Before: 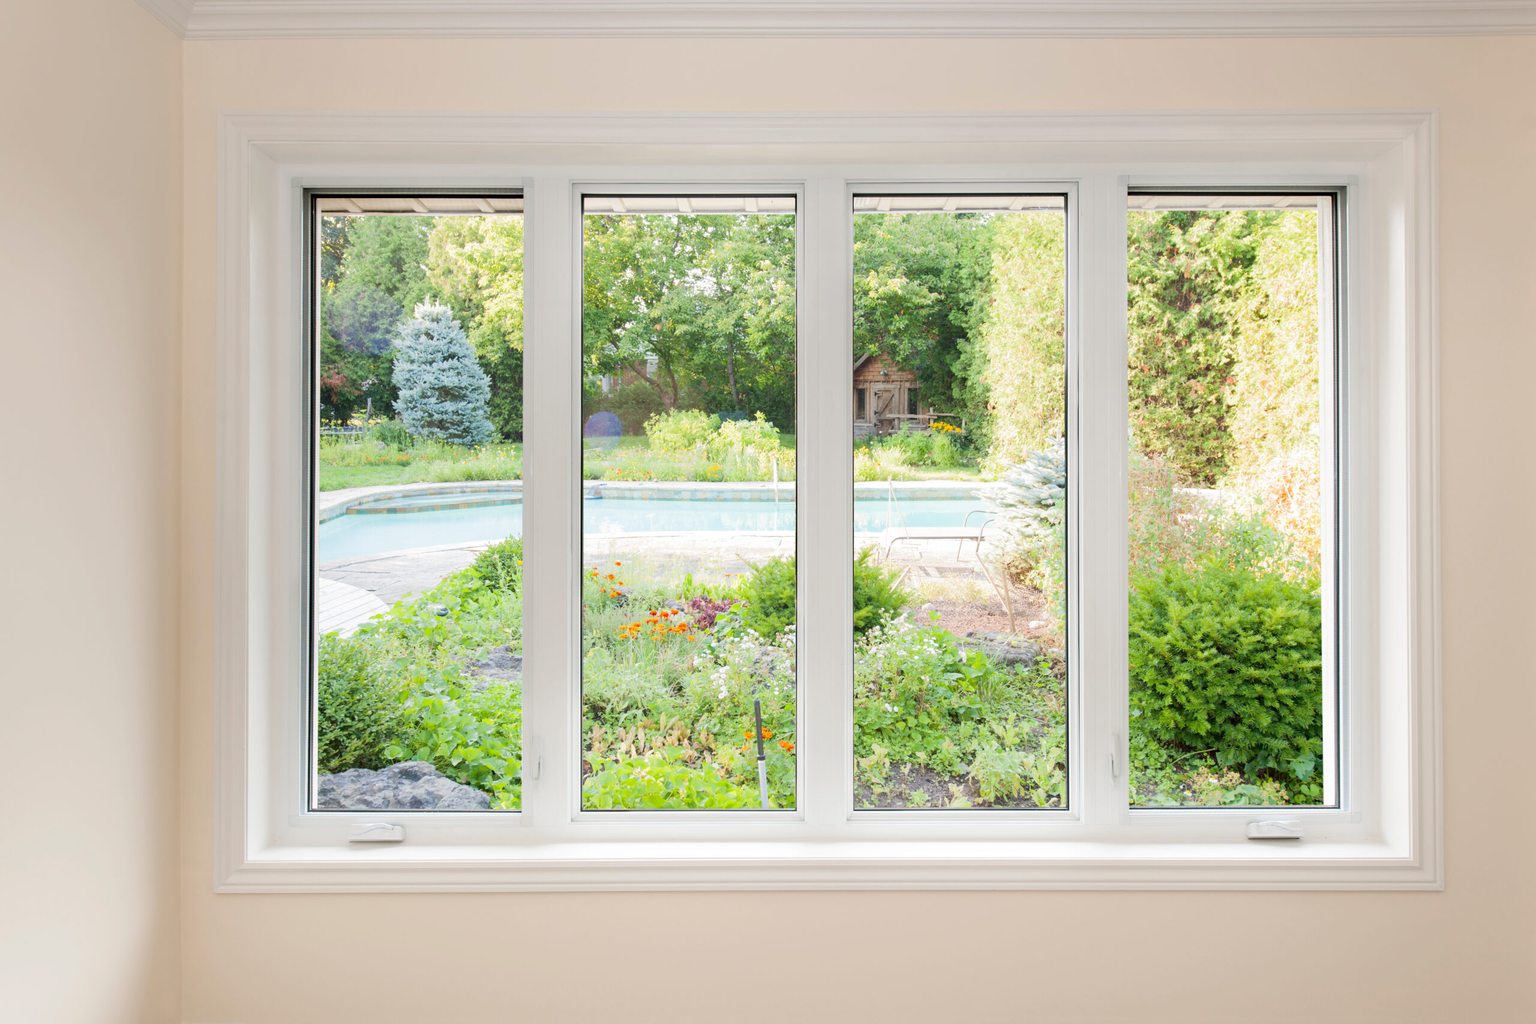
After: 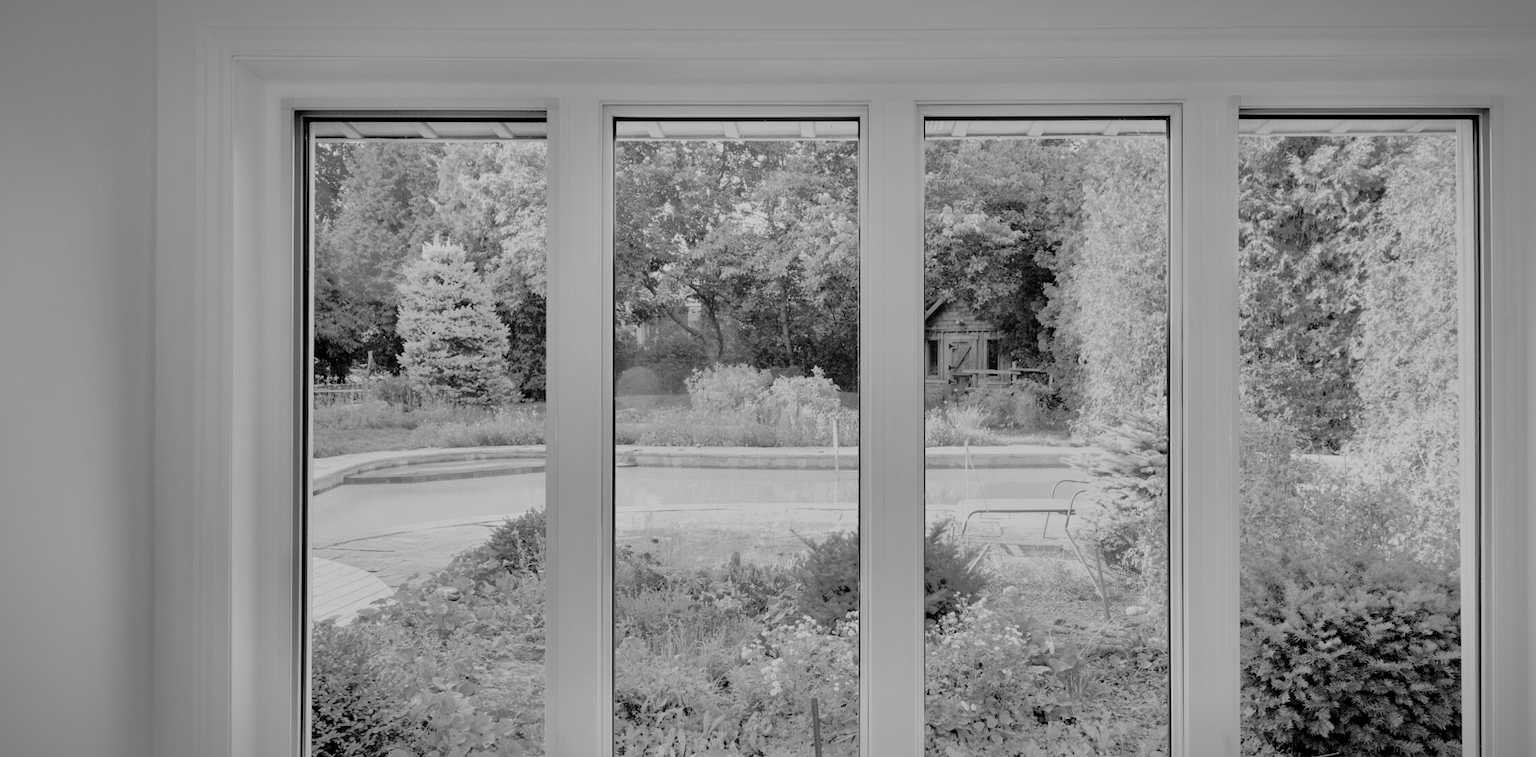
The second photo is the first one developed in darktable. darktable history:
velvia: on, module defaults
color correction: saturation 0.99
color calibration: output gray [0.21, 0.42, 0.37, 0], gray › normalize channels true, illuminant same as pipeline (D50), adaptation XYZ, x 0.346, y 0.359, gamut compression 0
filmic rgb: black relative exposure -5 EV, hardness 2.88, contrast 1.3, highlights saturation mix -10%
white balance: red 1.009, blue 1.027
vignetting: fall-off start 100%, fall-off radius 64.94%, automatic ratio true, unbound false
shadows and highlights: shadows -19.91, highlights -73.15
crop: left 3.015%, top 8.969%, right 9.647%, bottom 26.457%
